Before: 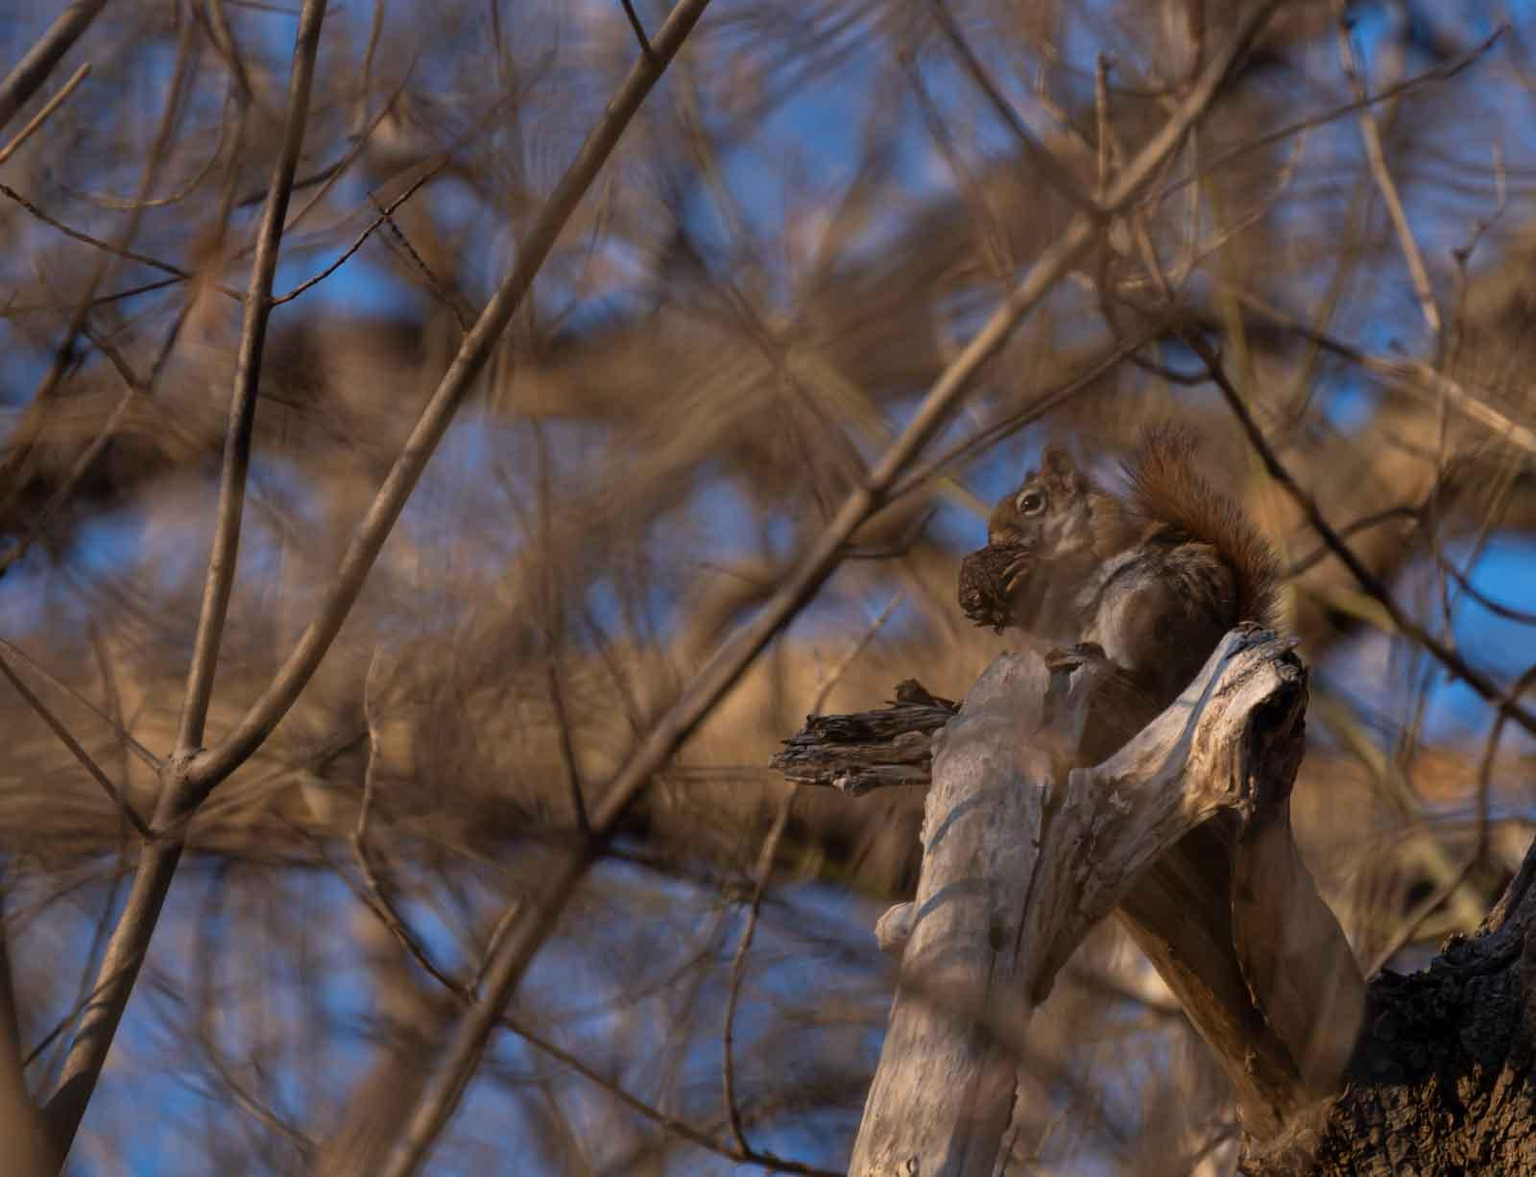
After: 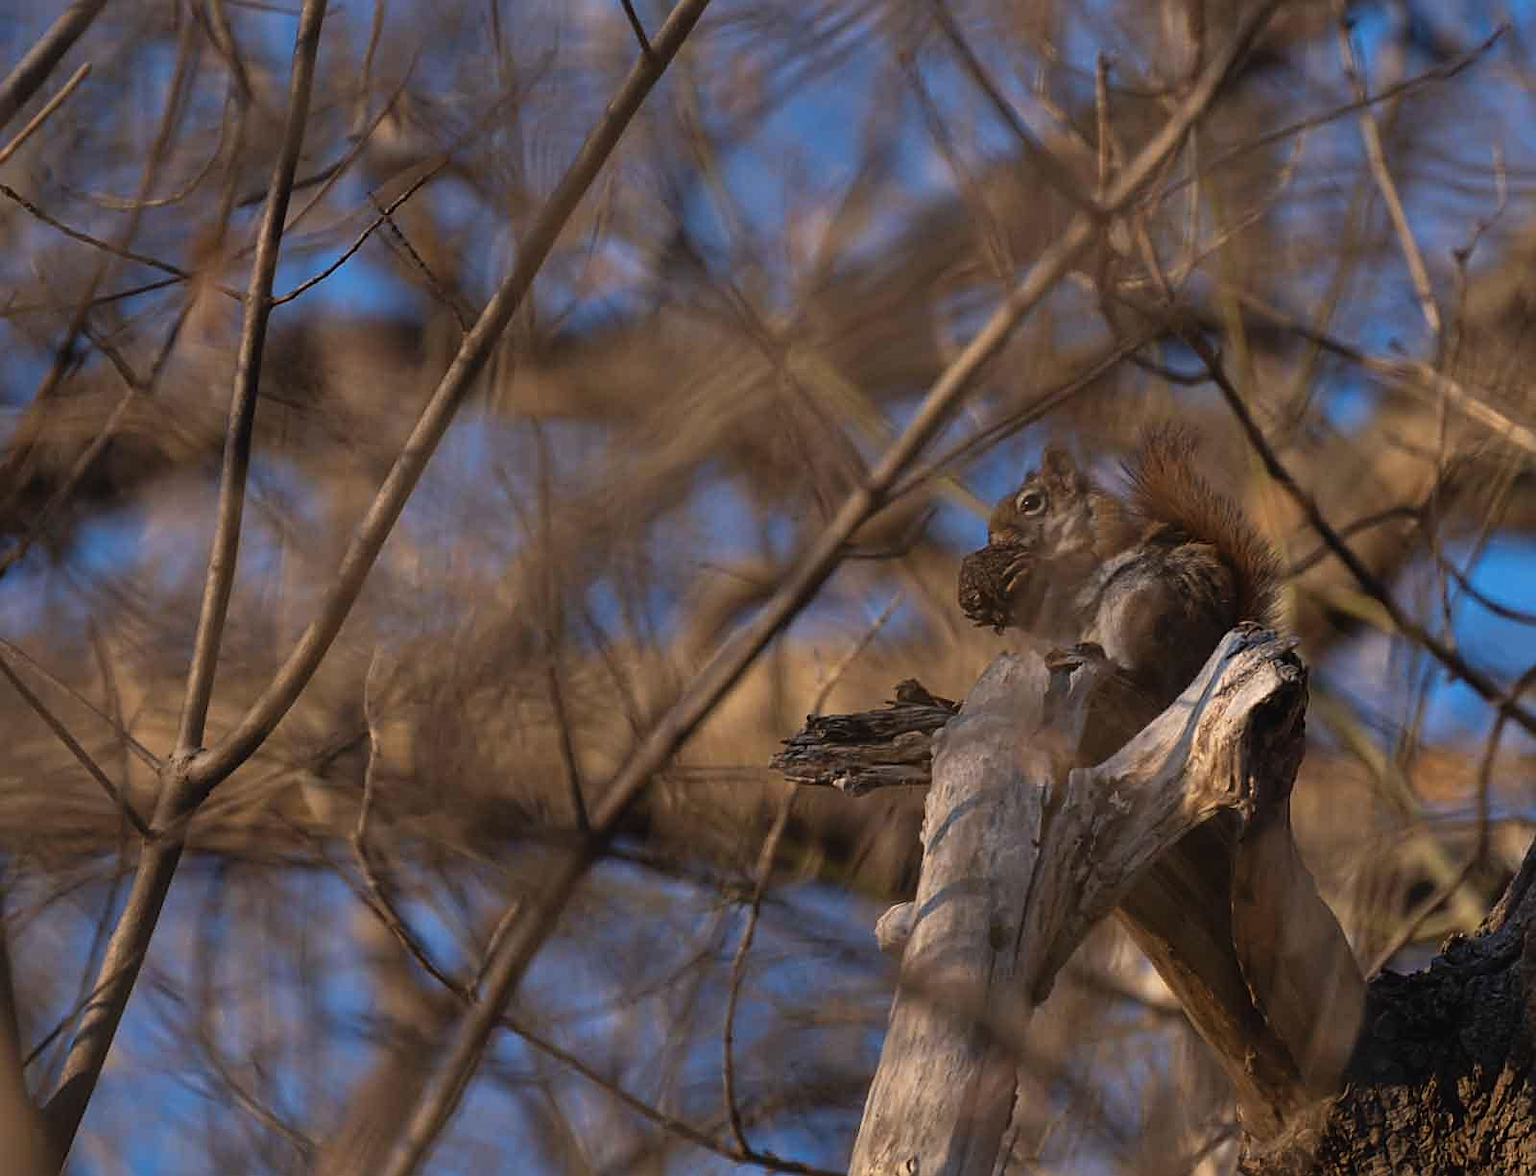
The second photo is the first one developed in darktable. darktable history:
exposure: black level correction -0.003, exposure 0.04 EV, compensate highlight preservation false
sharpen: on, module defaults
